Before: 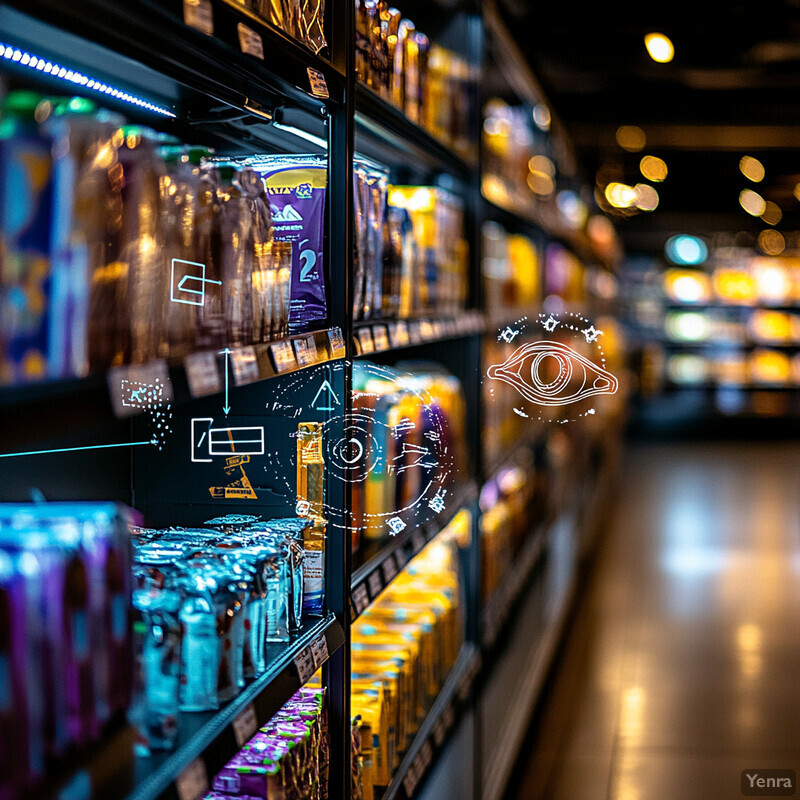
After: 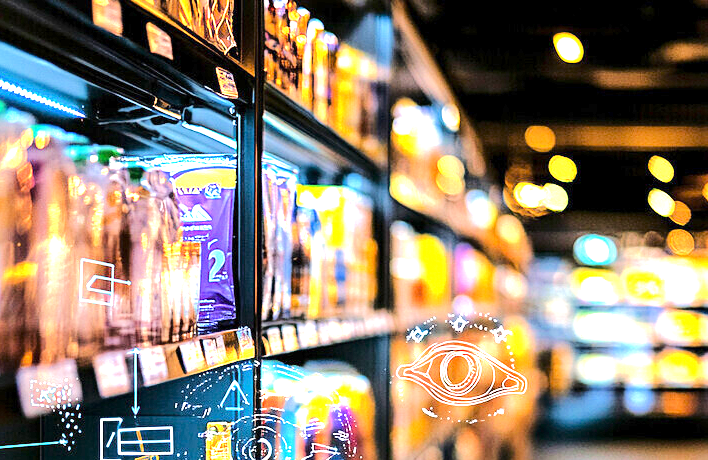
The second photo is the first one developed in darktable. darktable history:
tone equalizer: -7 EV 0.154 EV, -6 EV 0.567 EV, -5 EV 1.18 EV, -4 EV 1.37 EV, -3 EV 1.17 EV, -2 EV 0.6 EV, -1 EV 0.165 EV, edges refinement/feathering 500, mask exposure compensation -1.57 EV, preserve details no
crop and rotate: left 11.455%, bottom 42.445%
exposure: exposure 2.004 EV, compensate highlight preservation false
